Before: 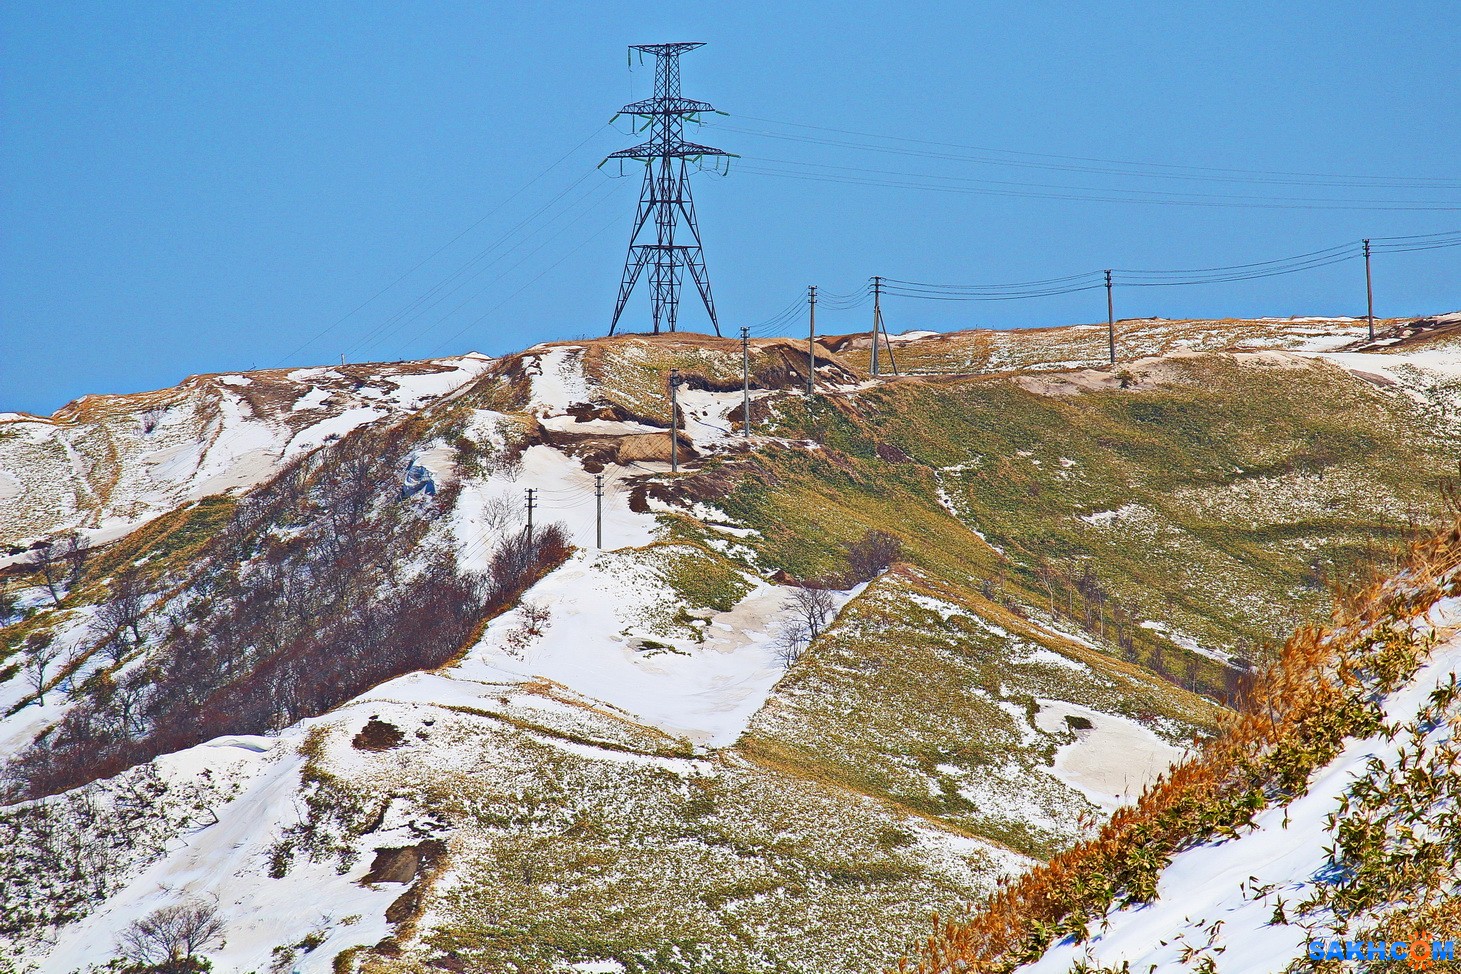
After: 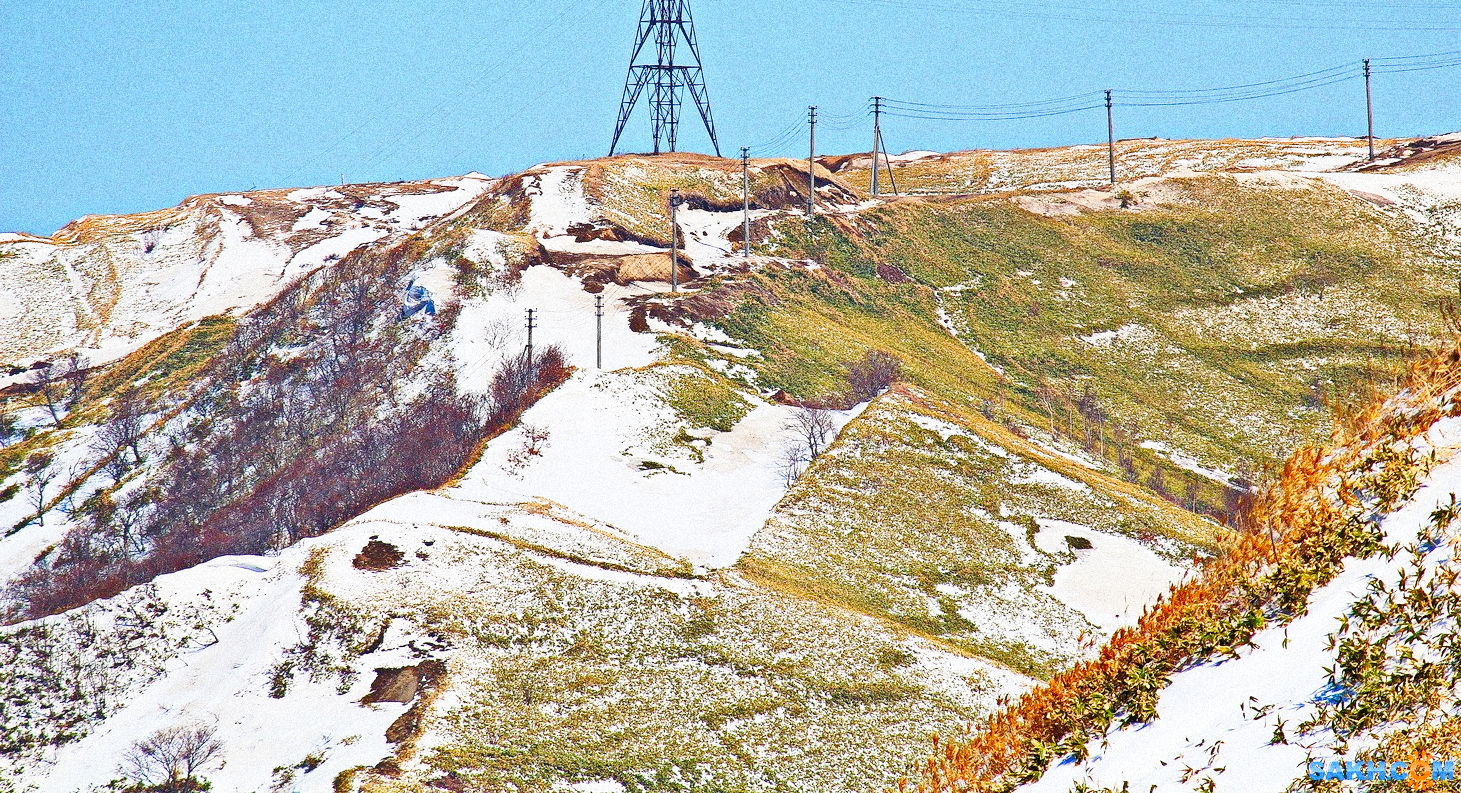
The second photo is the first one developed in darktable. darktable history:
base curve: curves: ch0 [(0, 0) (0.028, 0.03) (0.121, 0.232) (0.46, 0.748) (0.859, 0.968) (1, 1)], preserve colors none
grain: coarseness 14.49 ISO, strength 48.04%, mid-tones bias 35%
crop and rotate: top 18.507%
